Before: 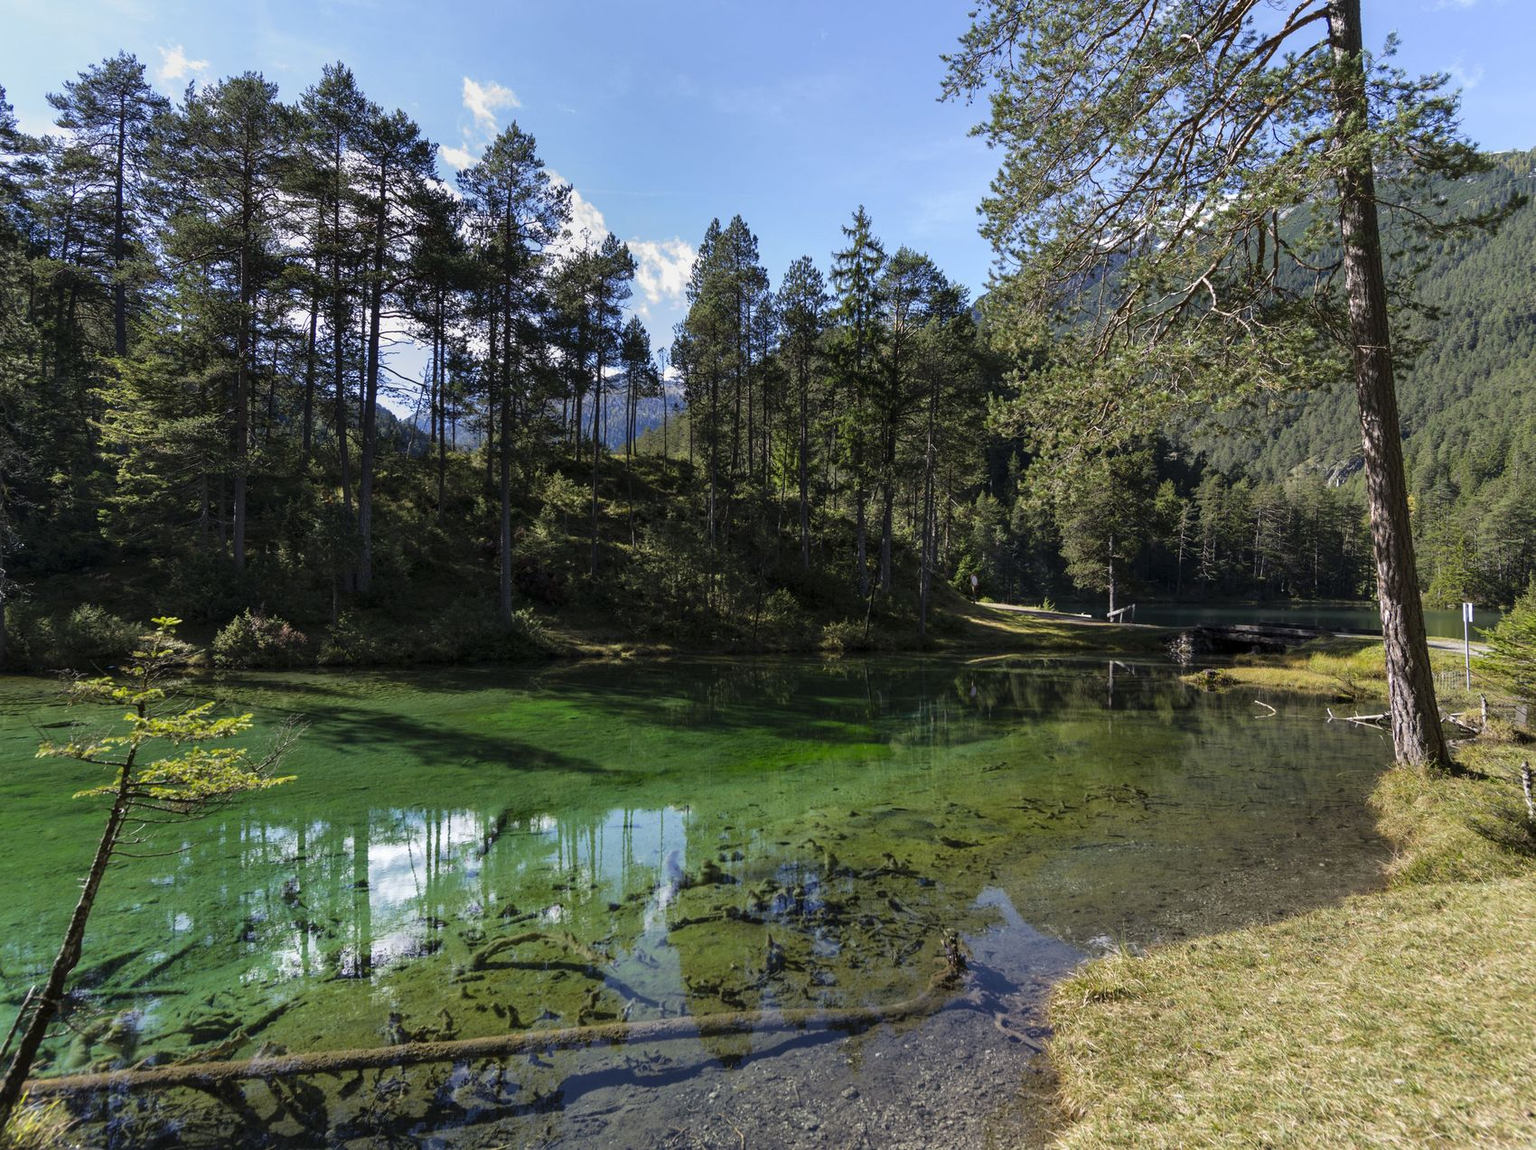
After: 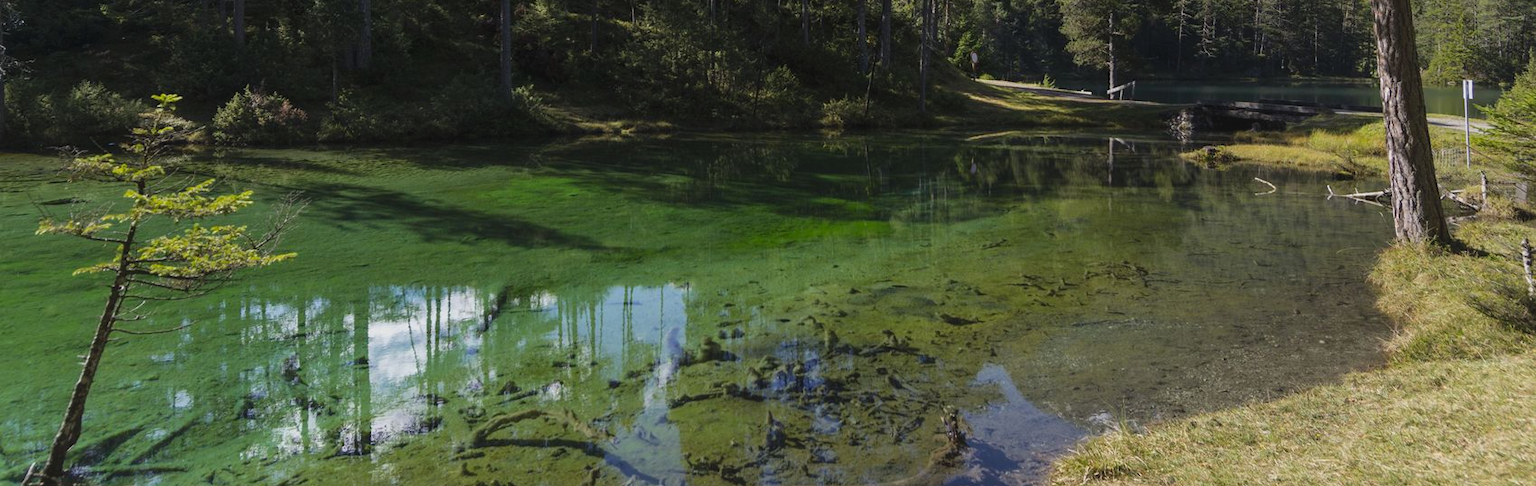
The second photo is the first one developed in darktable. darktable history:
crop: top 45.529%, bottom 12.178%
local contrast: highlights 70%, shadows 65%, detail 83%, midtone range 0.324
